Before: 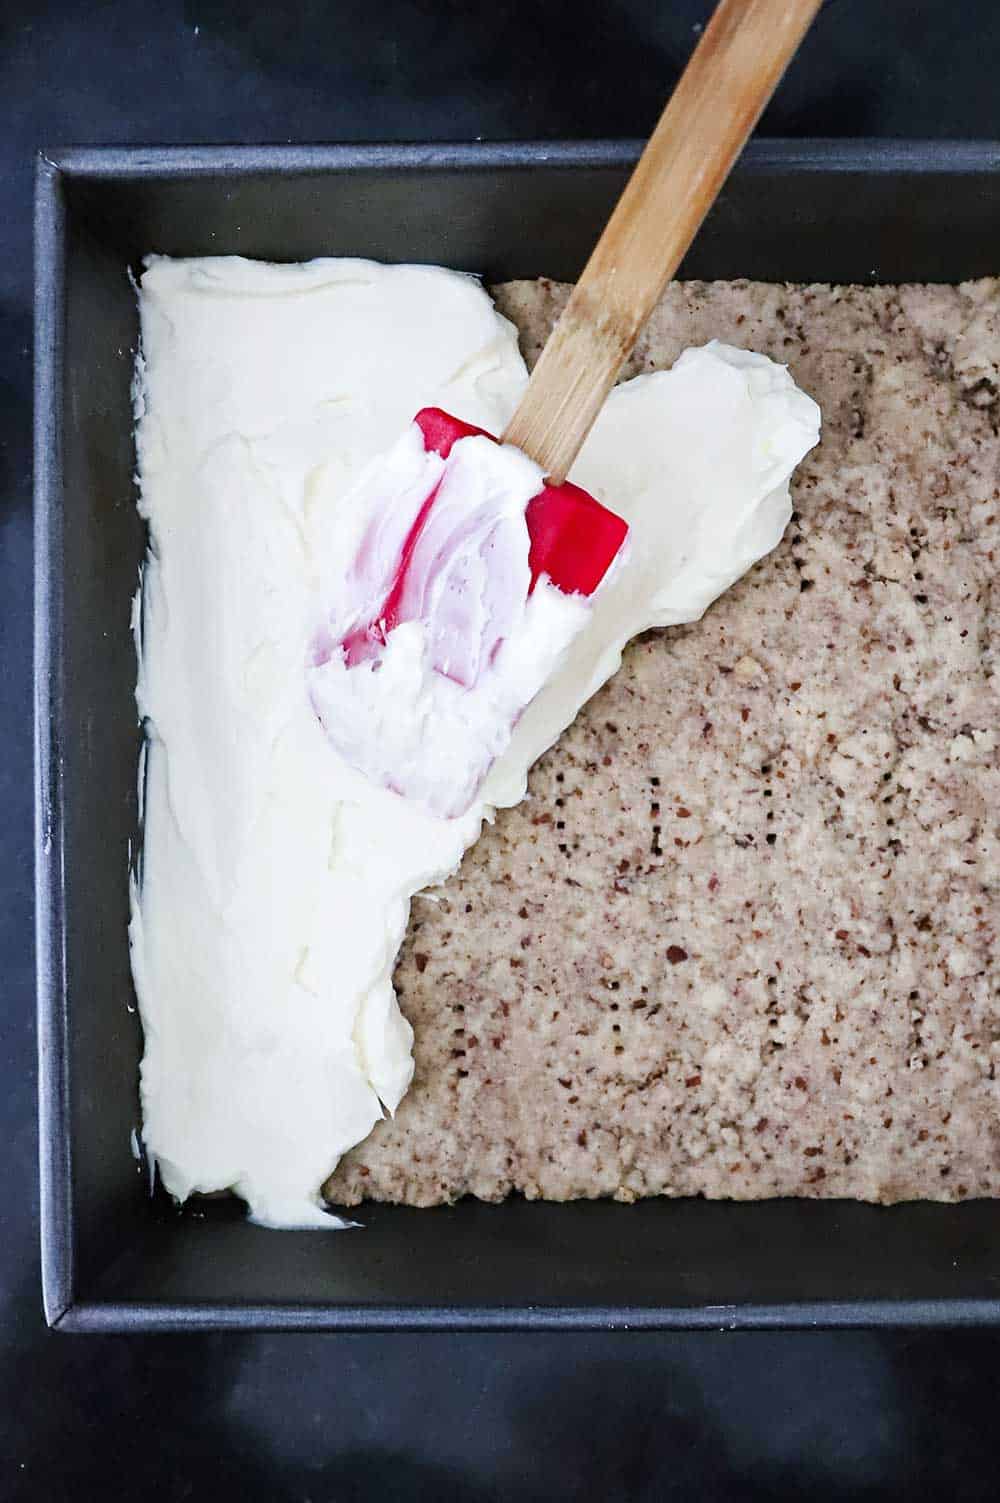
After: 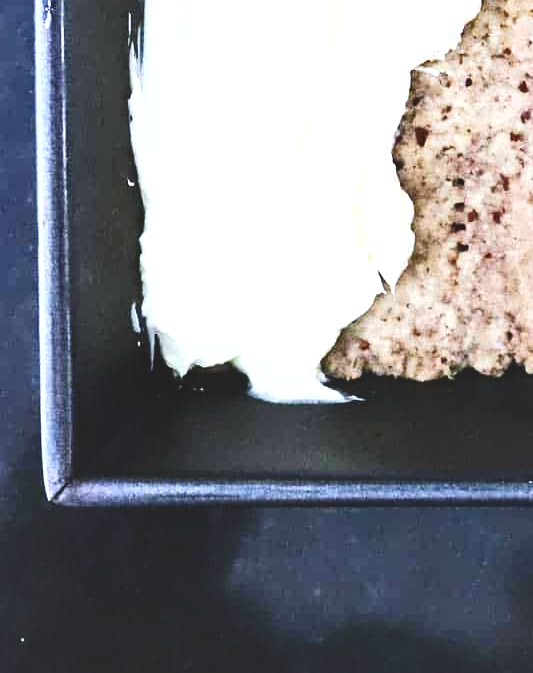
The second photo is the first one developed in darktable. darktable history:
crop and rotate: top 55.036%, right 46.663%, bottom 0.165%
exposure: black level correction -0.026, compensate highlight preservation false
contrast brightness saturation: contrast 0.292
levels: black 0.108%
local contrast: highlights 106%, shadows 99%, detail 119%, midtone range 0.2
shadows and highlights: shadows 36.99, highlights -26.8, soften with gaussian
color balance rgb: perceptual saturation grading › global saturation 27.291%, perceptual saturation grading › highlights -27.689%, perceptual saturation grading › mid-tones 15.537%, perceptual saturation grading › shadows 33.401%, perceptual brilliance grading › global brilliance 17.609%
